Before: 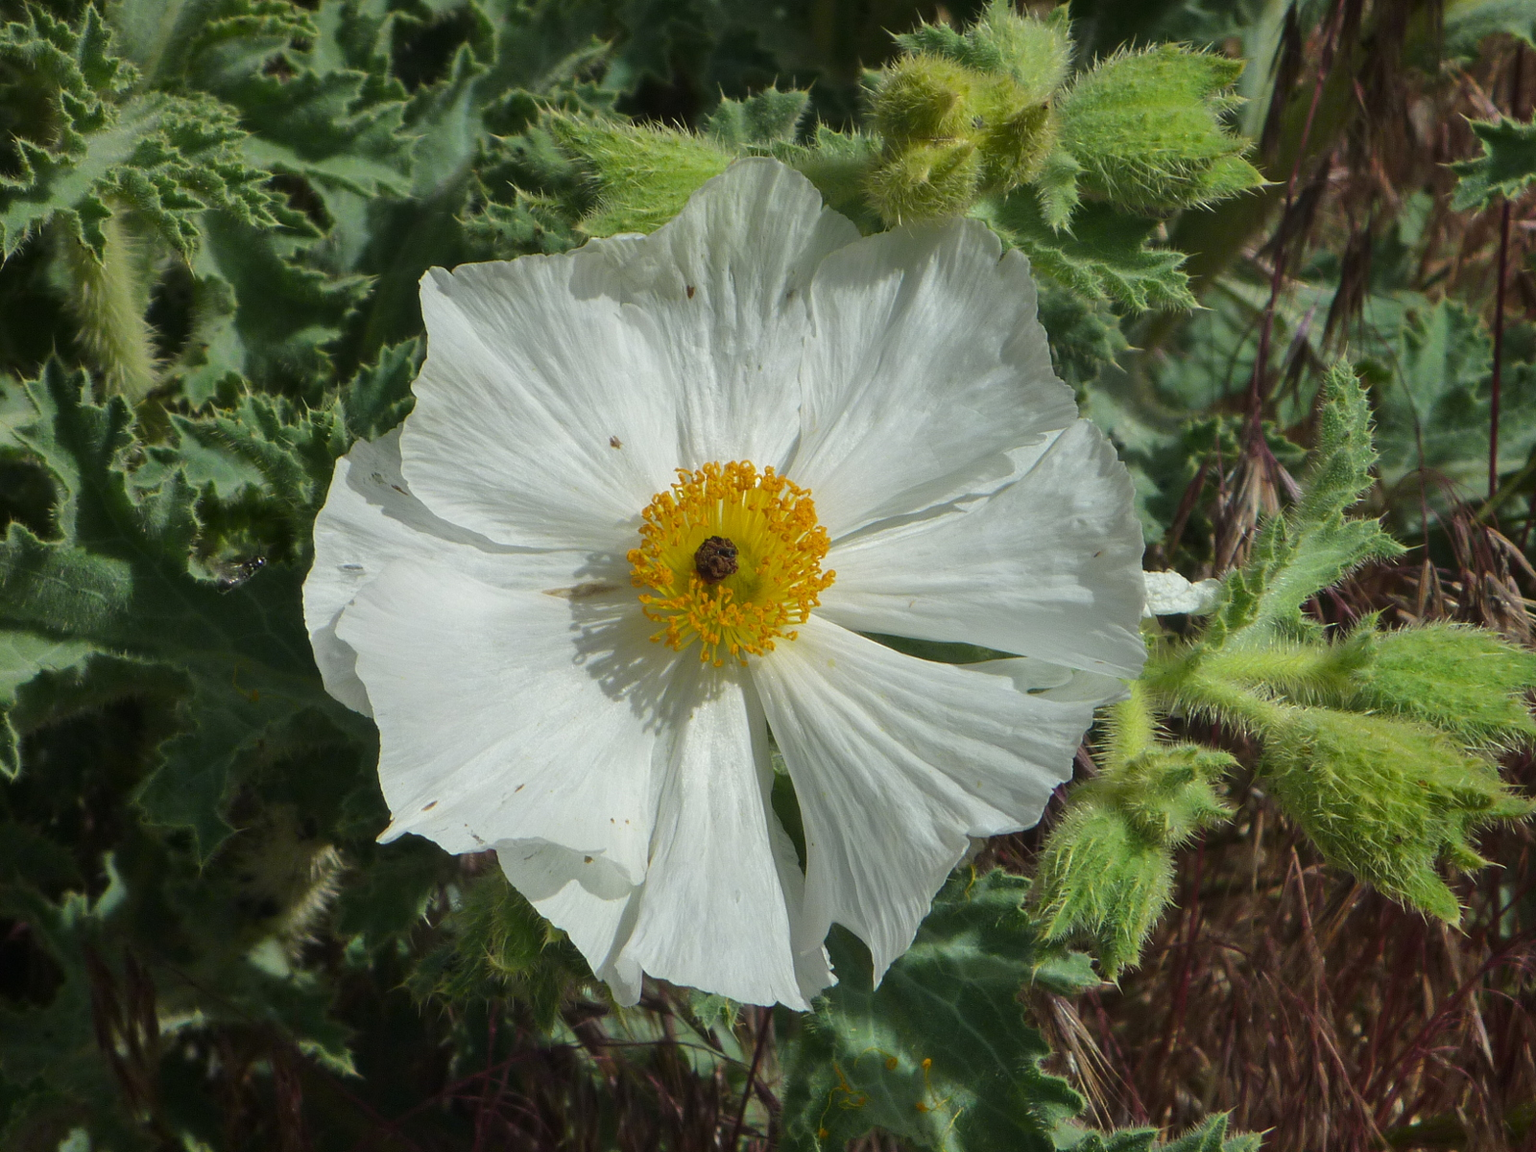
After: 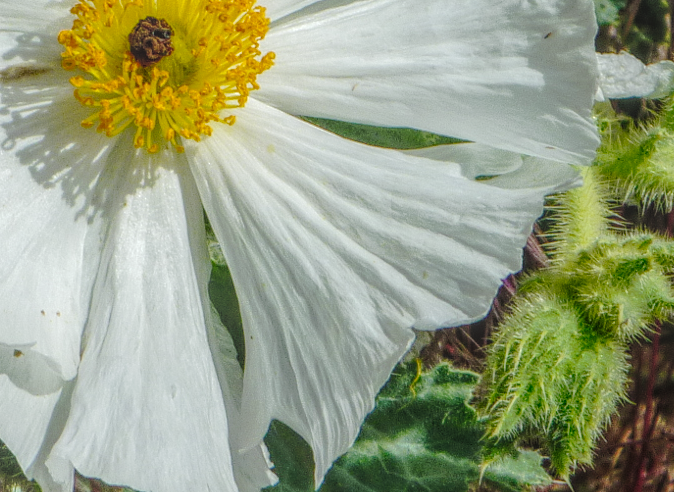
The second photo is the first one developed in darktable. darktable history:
tone curve: curves: ch0 [(0, 0) (0.003, 0.002) (0.011, 0.007) (0.025, 0.014) (0.044, 0.023) (0.069, 0.033) (0.1, 0.052) (0.136, 0.081) (0.177, 0.134) (0.224, 0.205) (0.277, 0.296) (0.335, 0.401) (0.399, 0.501) (0.468, 0.589) (0.543, 0.658) (0.623, 0.738) (0.709, 0.804) (0.801, 0.871) (0.898, 0.93) (1, 1)], preserve colors none
white balance: red 0.982, blue 1.018
crop: left 37.221%, top 45.169%, right 20.63%, bottom 13.777%
local contrast: highlights 20%, shadows 30%, detail 200%, midtone range 0.2
